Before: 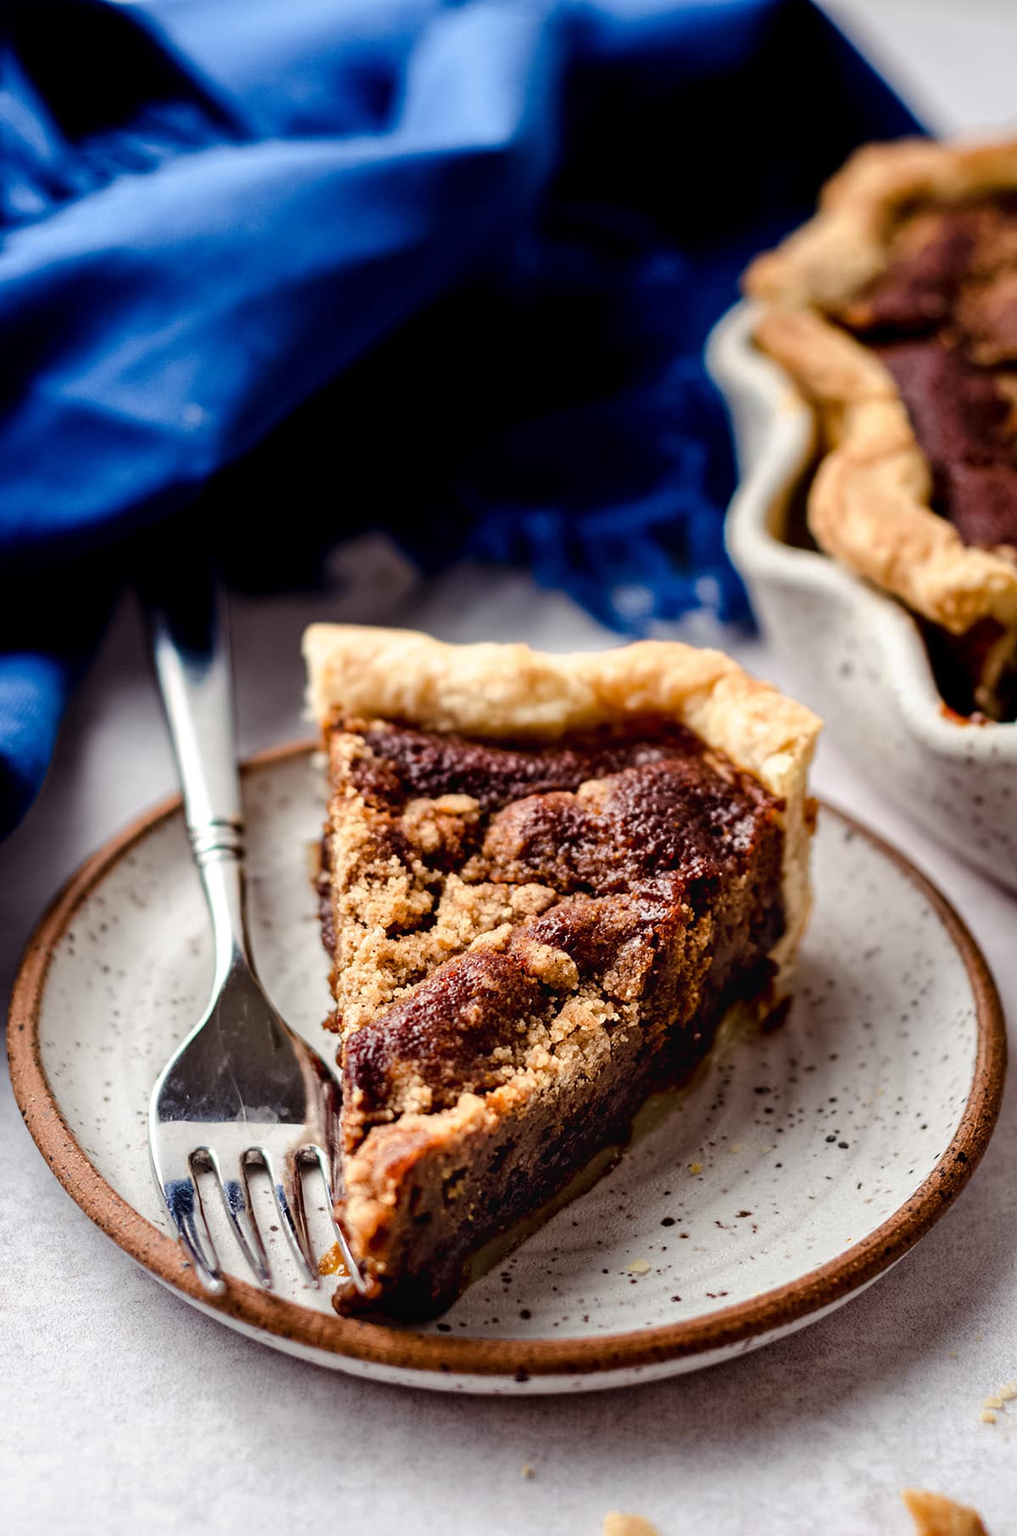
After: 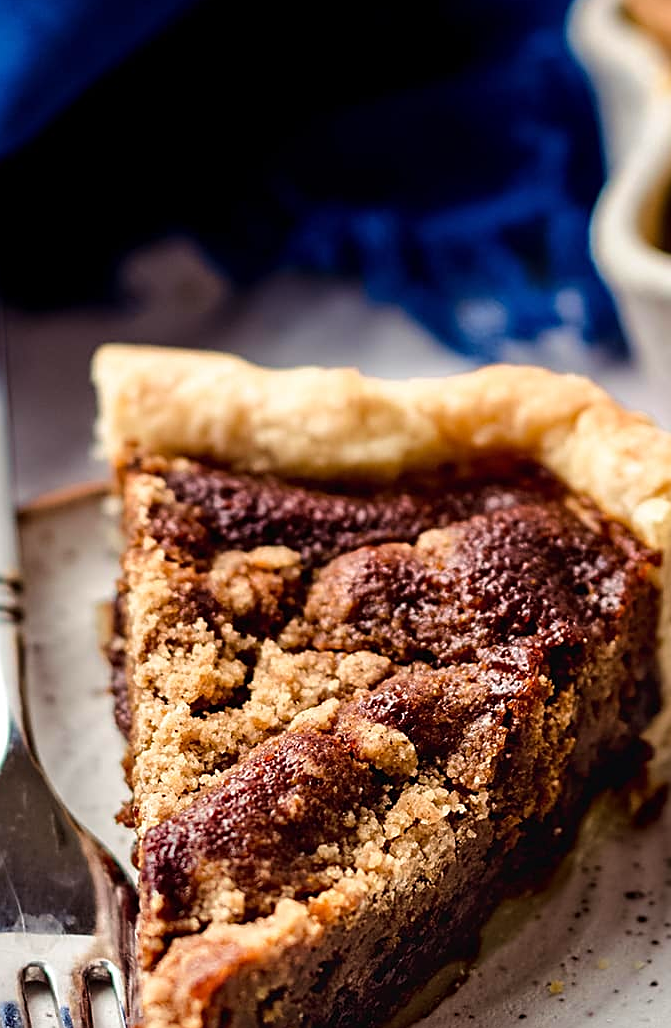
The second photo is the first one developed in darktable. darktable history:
sharpen: on, module defaults
crop and rotate: left 22.112%, top 21.585%, right 21.91%, bottom 21.664%
velvia: on, module defaults
